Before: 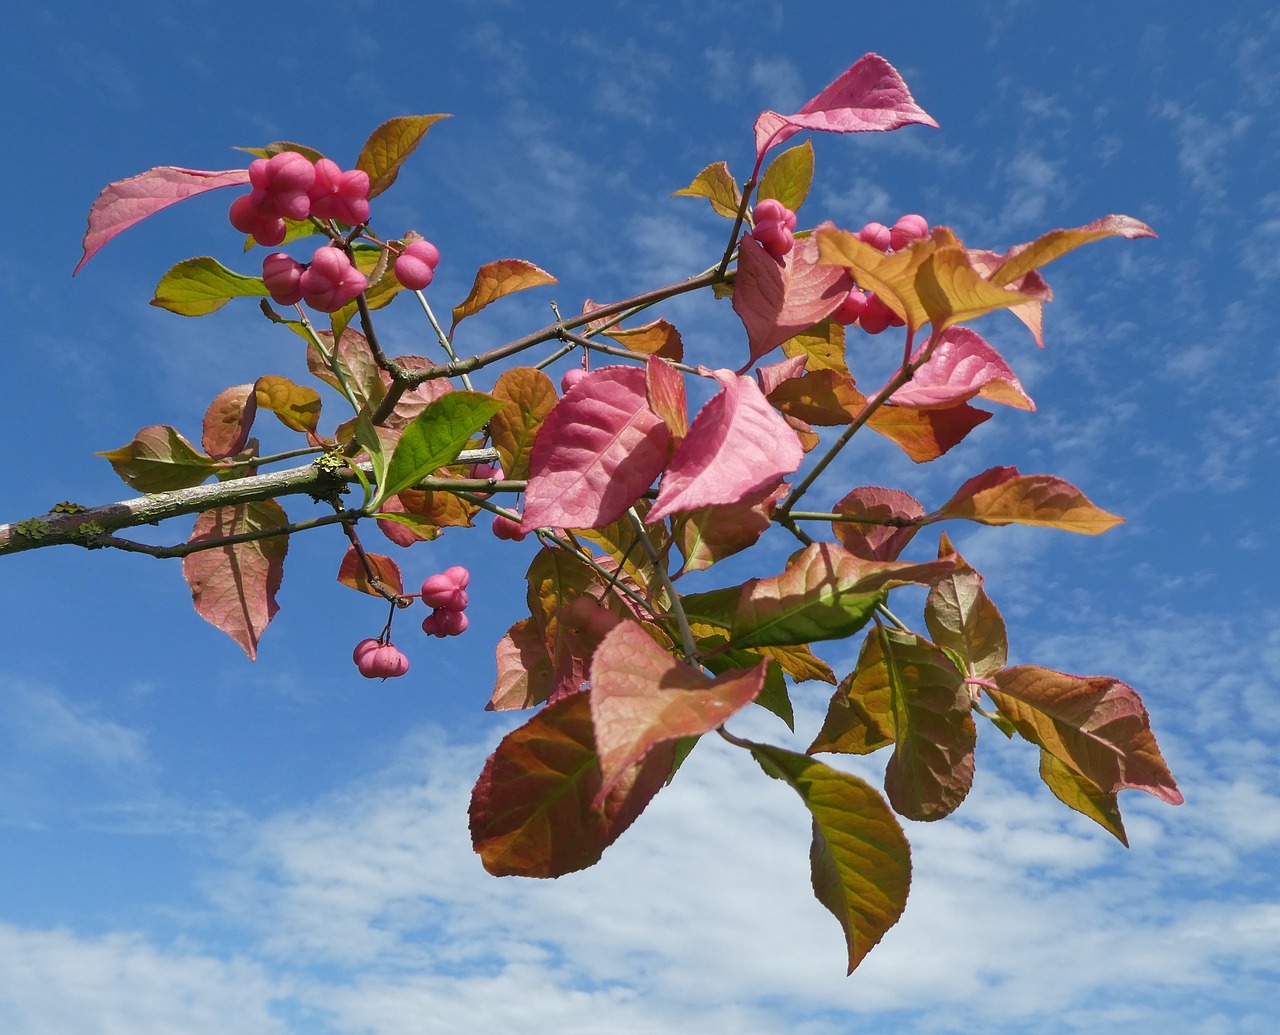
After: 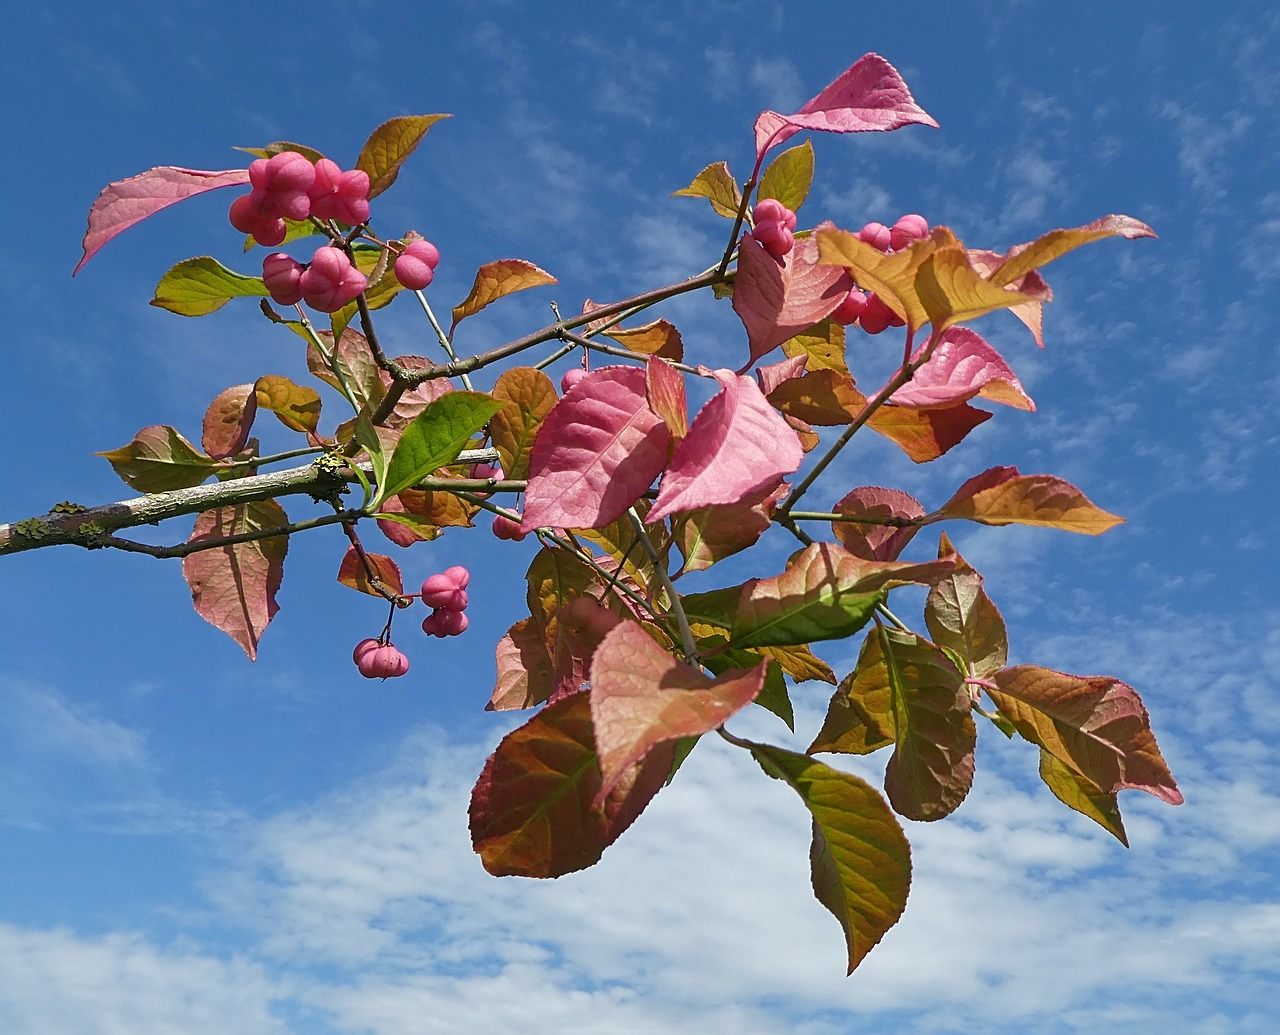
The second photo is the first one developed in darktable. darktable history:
shadows and highlights: shadows 31.99, highlights -31.69, soften with gaussian
sharpen: on, module defaults
